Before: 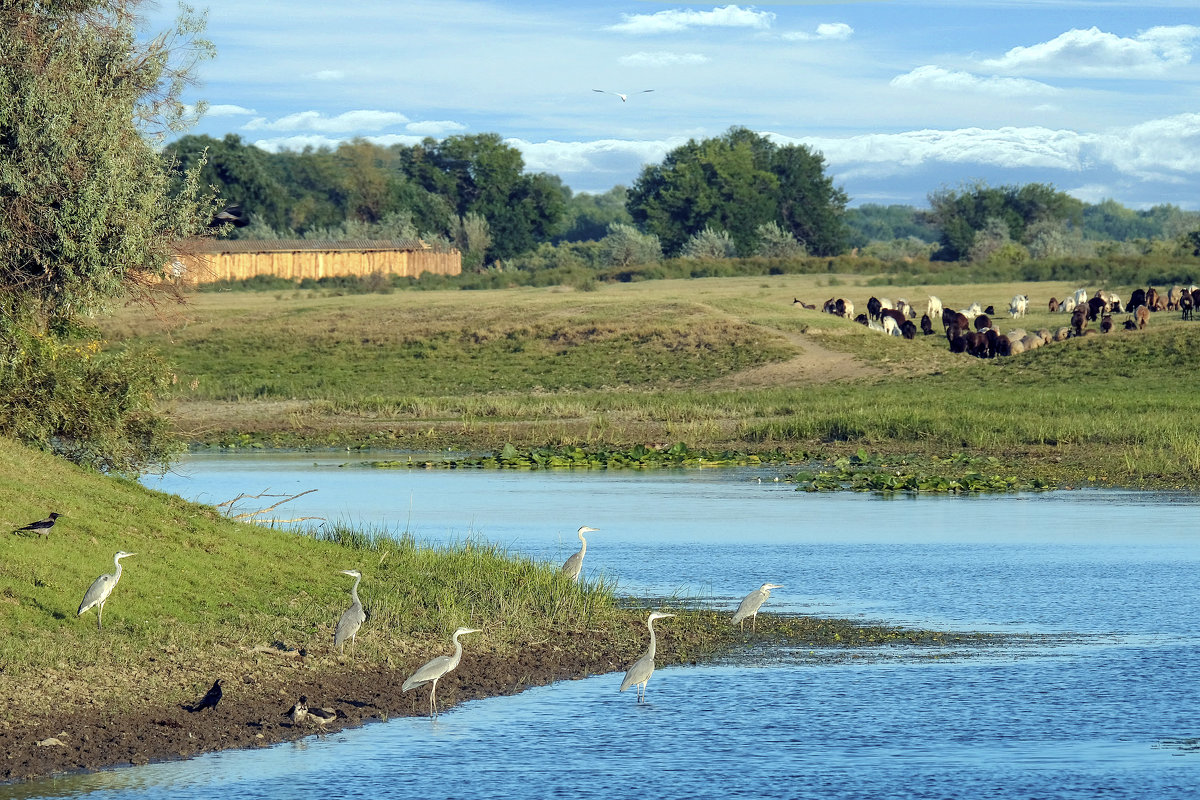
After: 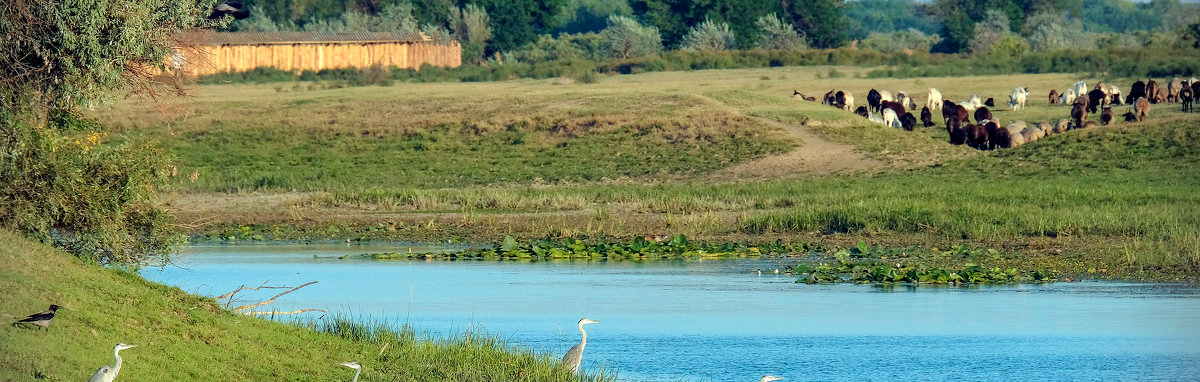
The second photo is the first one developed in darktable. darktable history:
vignetting: brightness -0.707, saturation -0.487, dithering 8-bit output
crop and rotate: top 26.134%, bottom 26.001%
